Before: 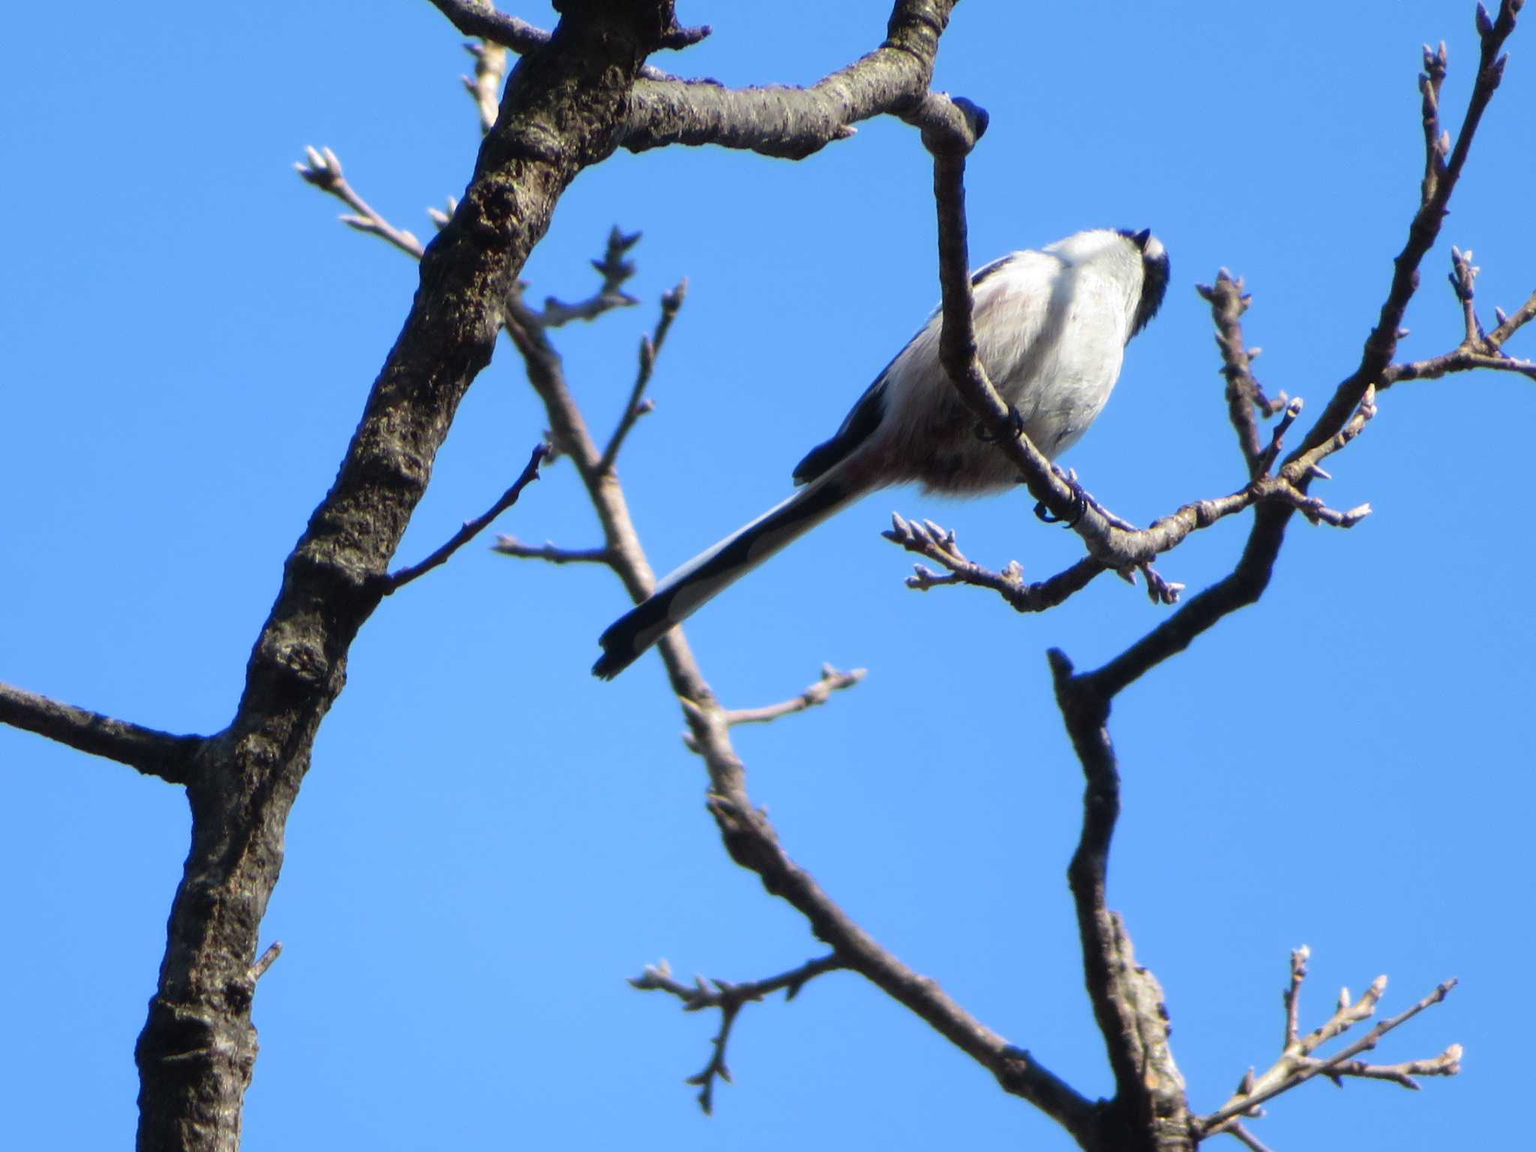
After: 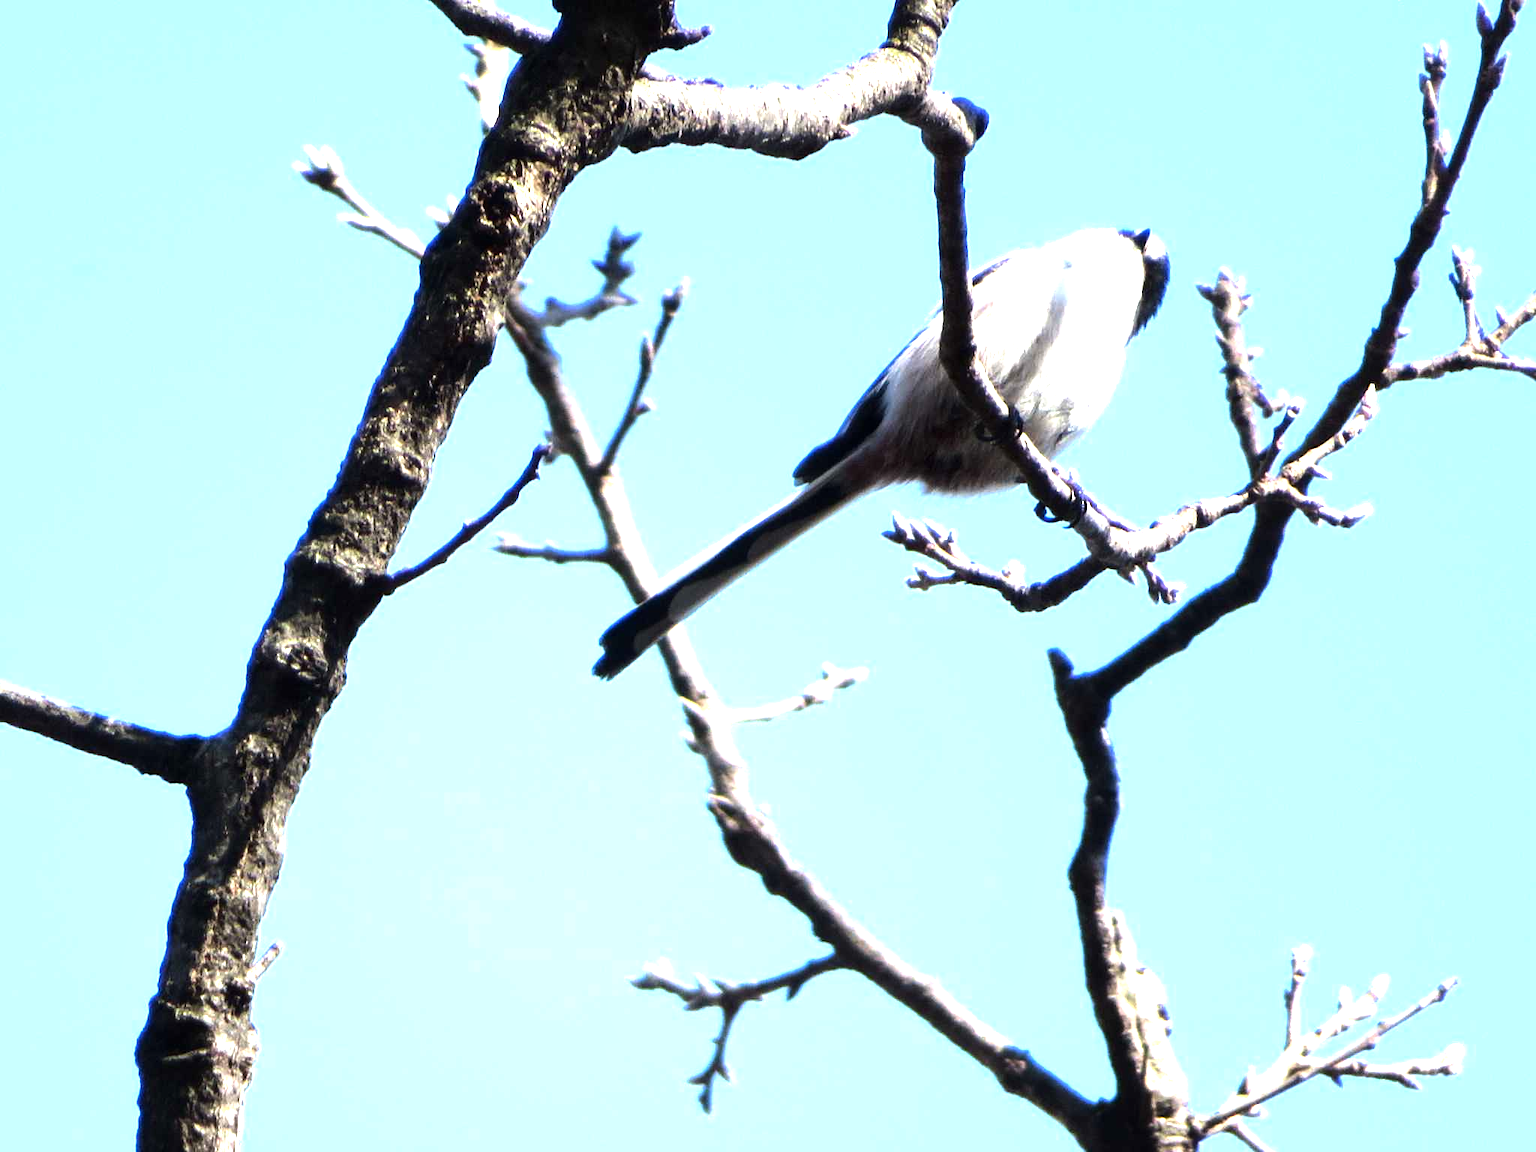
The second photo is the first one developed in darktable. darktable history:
exposure: black level correction 0.001, exposure 1 EV, compensate highlight preservation false
local contrast: mode bilateral grid, contrast 20, coarseness 49, detail 119%, midtone range 0.2
tone equalizer: -8 EV -1.05 EV, -7 EV -1.02 EV, -6 EV -0.856 EV, -5 EV -0.544 EV, -3 EV 0.566 EV, -2 EV 0.856 EV, -1 EV 0.995 EV, +0 EV 1.06 EV, edges refinement/feathering 500, mask exposure compensation -1.57 EV, preserve details no
